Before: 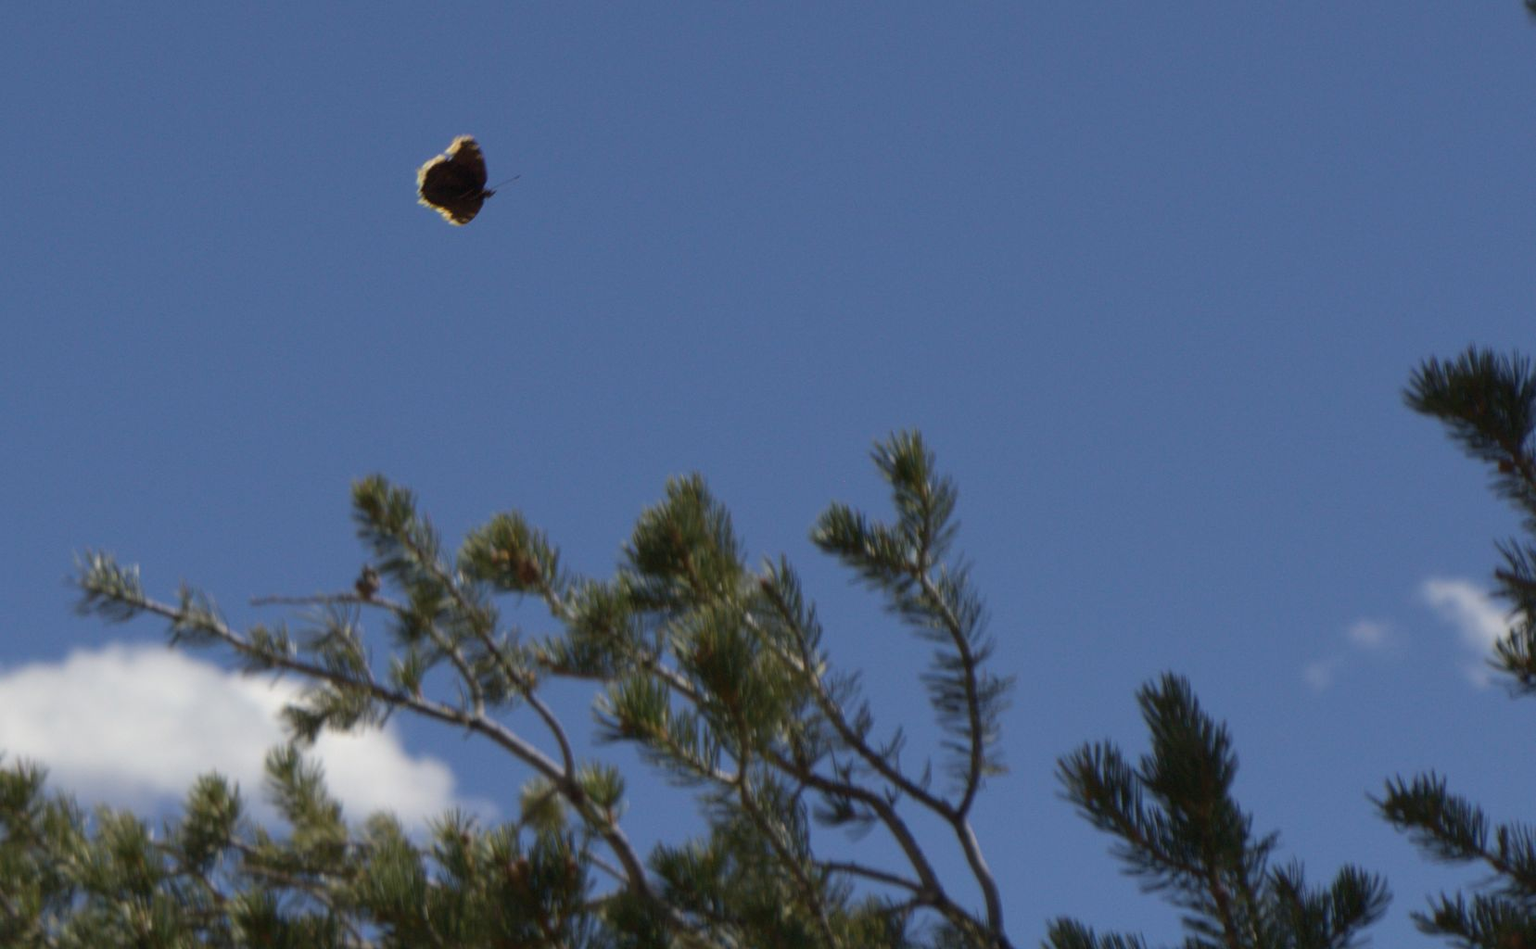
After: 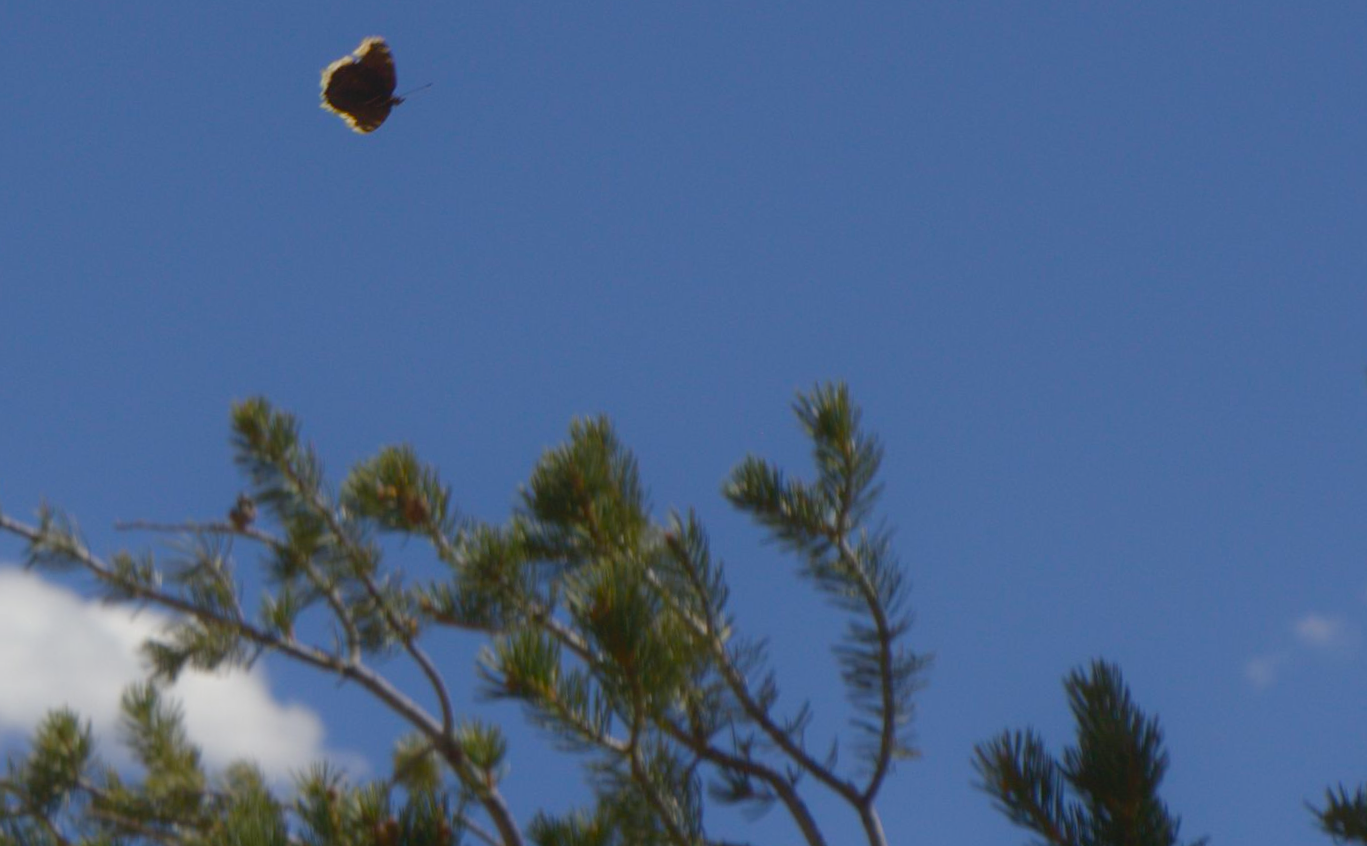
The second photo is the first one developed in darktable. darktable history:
crop and rotate: angle -3.31°, left 5.17%, top 5.161%, right 4.749%, bottom 4.594%
color balance rgb: perceptual saturation grading › global saturation 0.285%, perceptual saturation grading › highlights -33.797%, perceptual saturation grading › mid-tones 14.98%, perceptual saturation grading › shadows 47.704%
contrast equalizer: octaves 7, y [[0.46, 0.454, 0.451, 0.451, 0.455, 0.46], [0.5 ×6], [0.5 ×6], [0 ×6], [0 ×6]]
